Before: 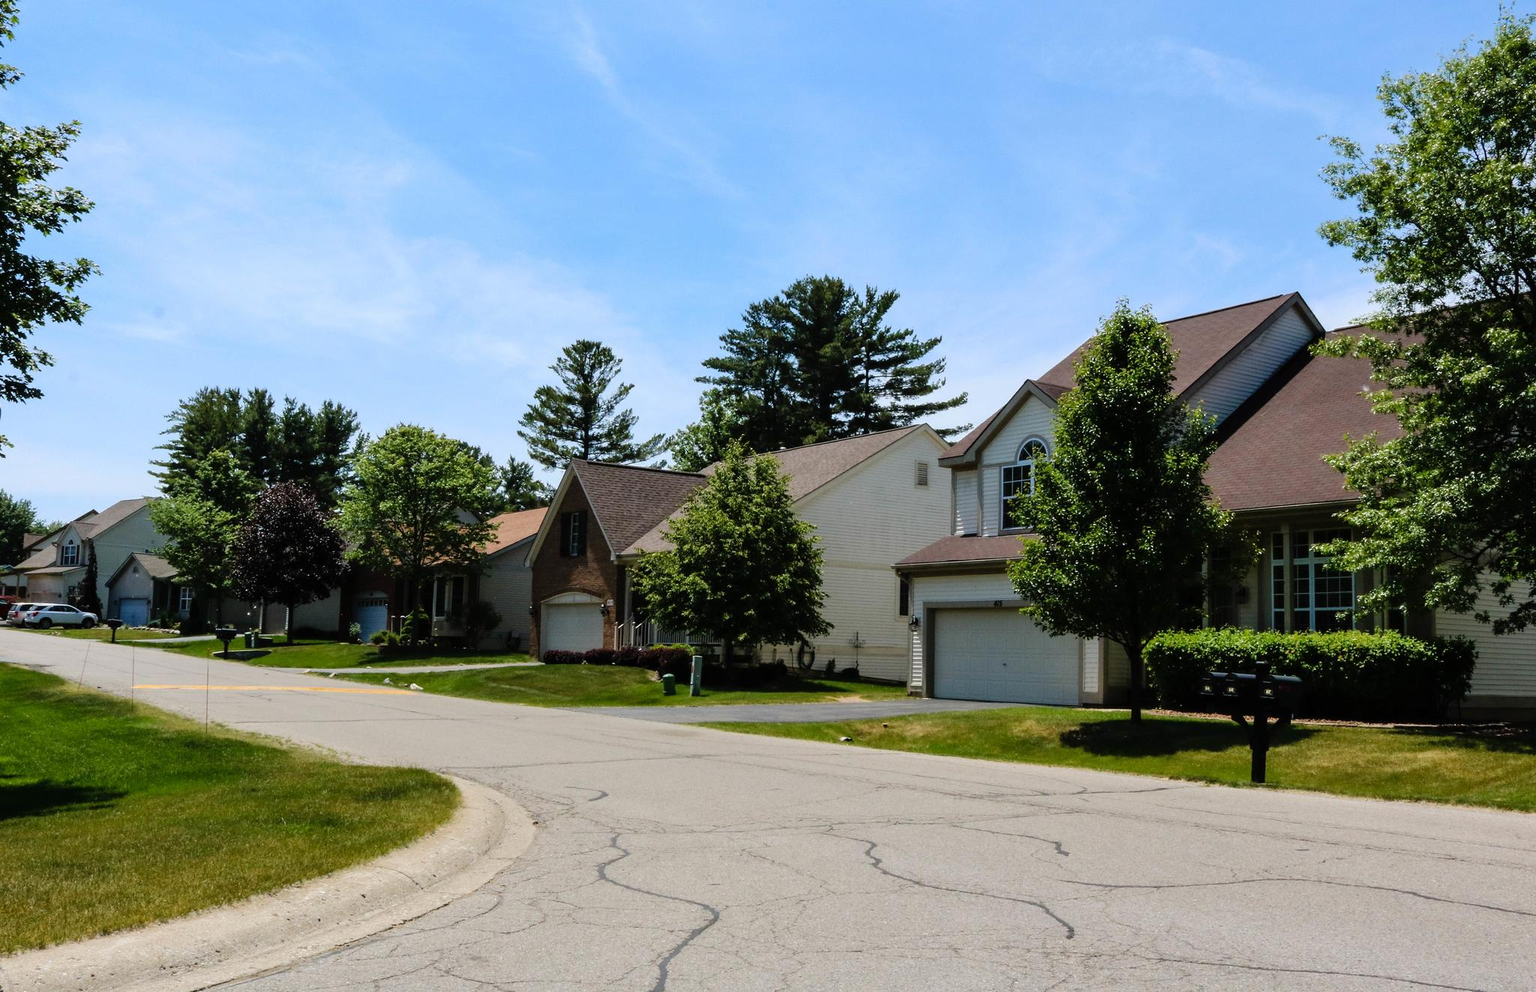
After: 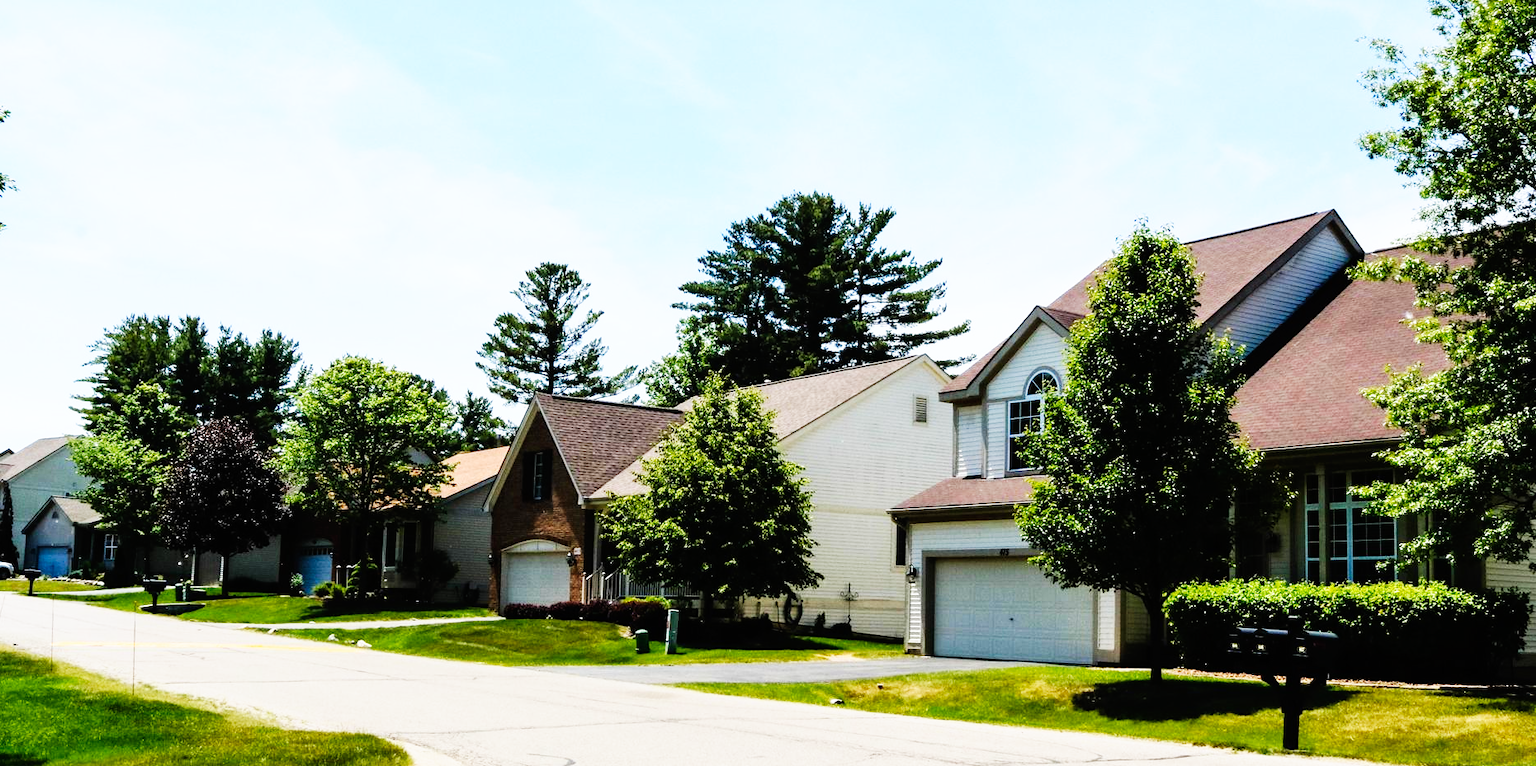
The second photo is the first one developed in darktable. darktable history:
white balance: emerald 1
crop: left 5.596%, top 10.314%, right 3.534%, bottom 19.395%
base curve: curves: ch0 [(0, 0) (0.007, 0.004) (0.027, 0.03) (0.046, 0.07) (0.207, 0.54) (0.442, 0.872) (0.673, 0.972) (1, 1)], preserve colors none
